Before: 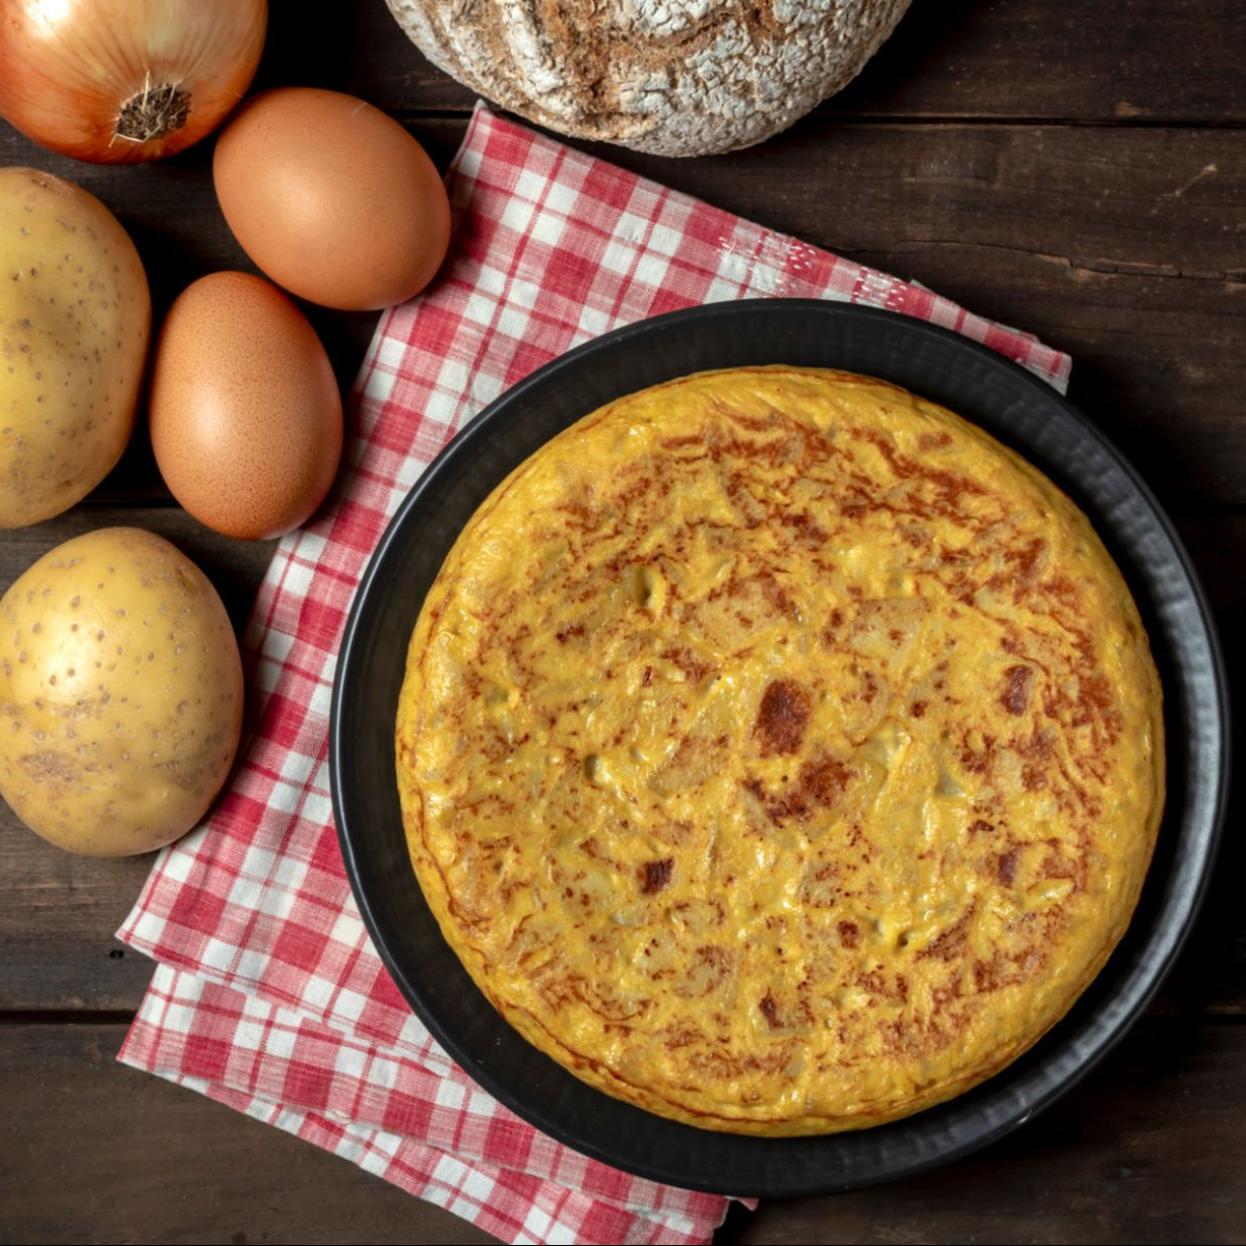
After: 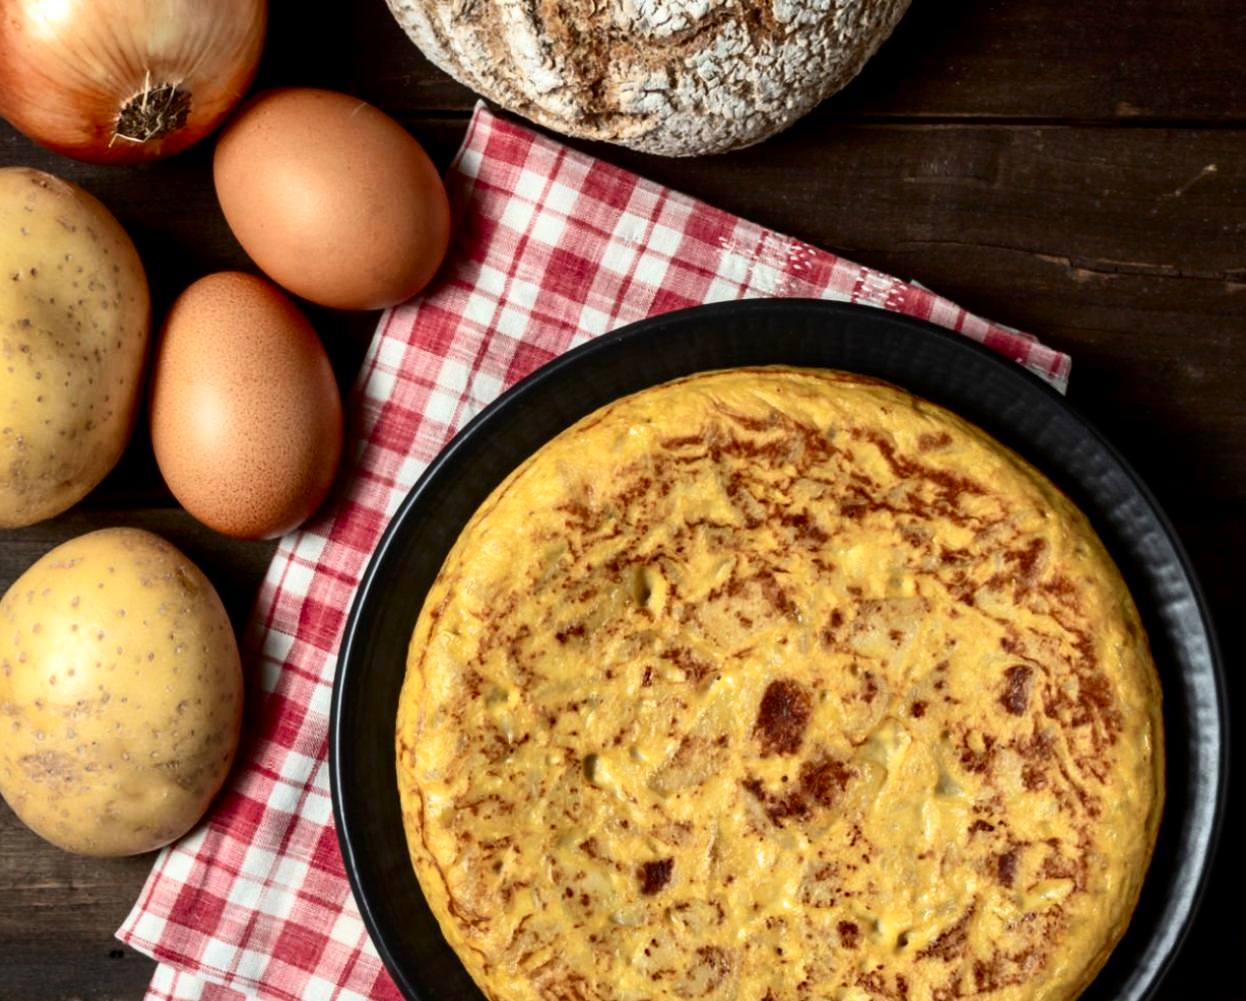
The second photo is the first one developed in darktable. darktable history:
exposure: black level correction 0.002, compensate highlight preservation false
contrast brightness saturation: contrast 0.28
crop: bottom 19.644%
